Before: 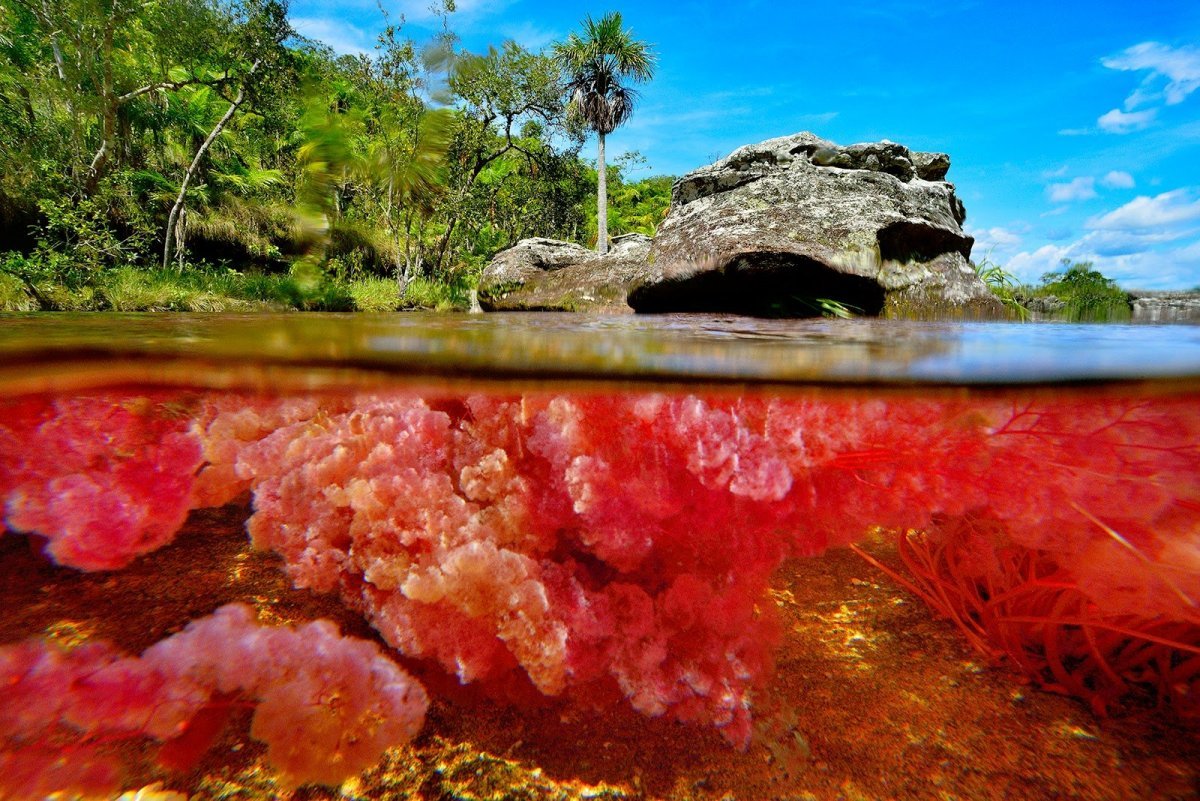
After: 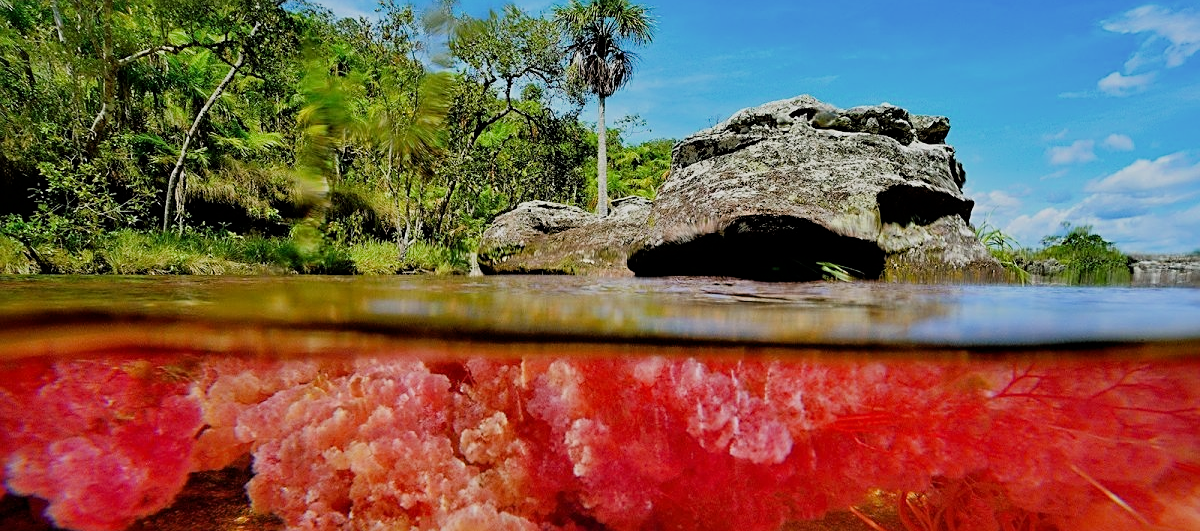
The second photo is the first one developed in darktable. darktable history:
sharpen: amount 0.476
crop and rotate: top 4.738%, bottom 28.867%
filmic rgb: black relative exposure -7.65 EV, white relative exposure 4.56 EV, hardness 3.61
exposure: black level correction 0.001, compensate highlight preservation false
